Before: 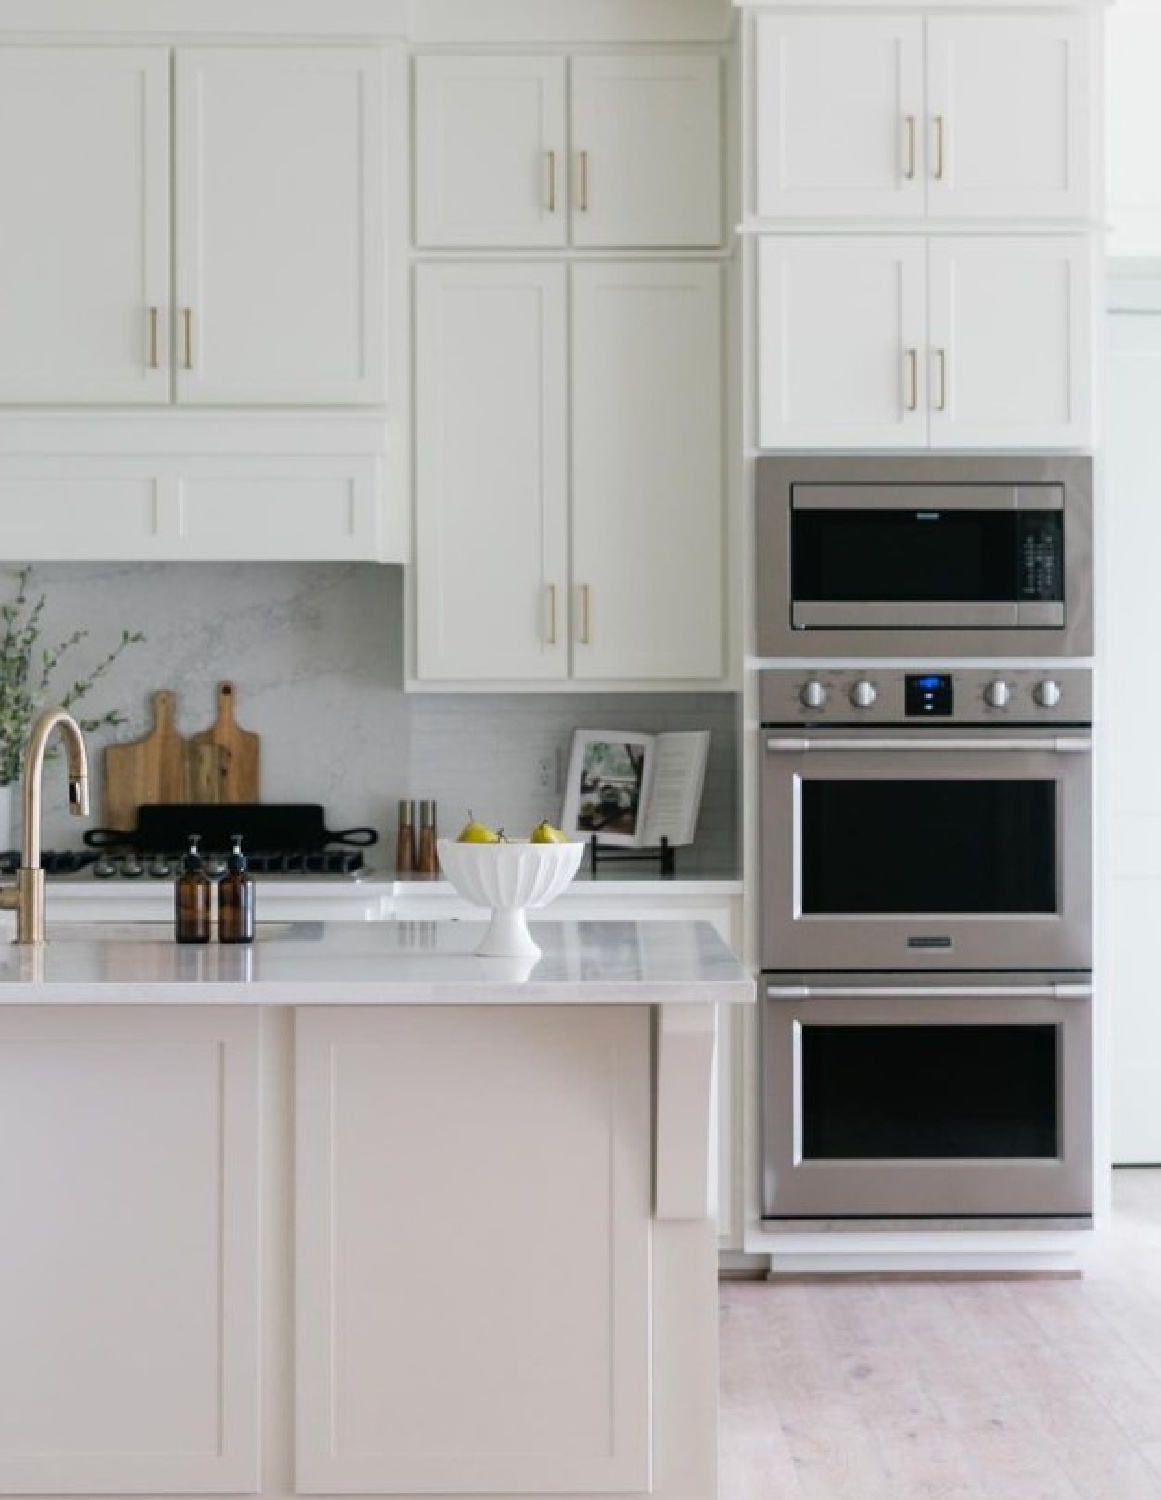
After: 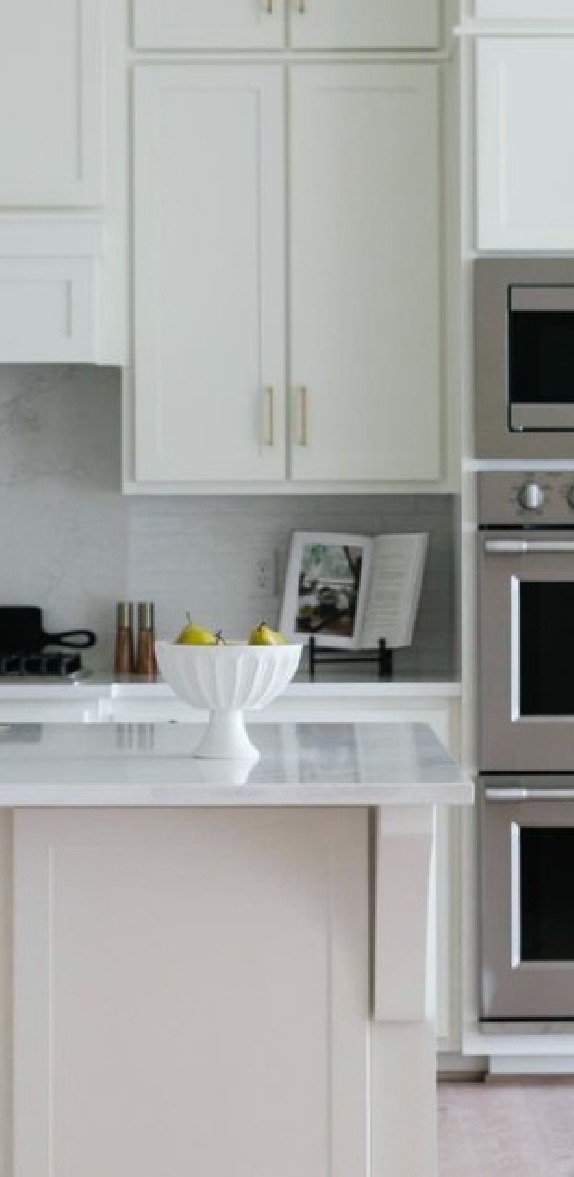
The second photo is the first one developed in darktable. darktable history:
crop and rotate: angle 0.02°, left 24.353%, top 13.219%, right 26.156%, bottom 8.224%
white balance: red 0.978, blue 0.999
